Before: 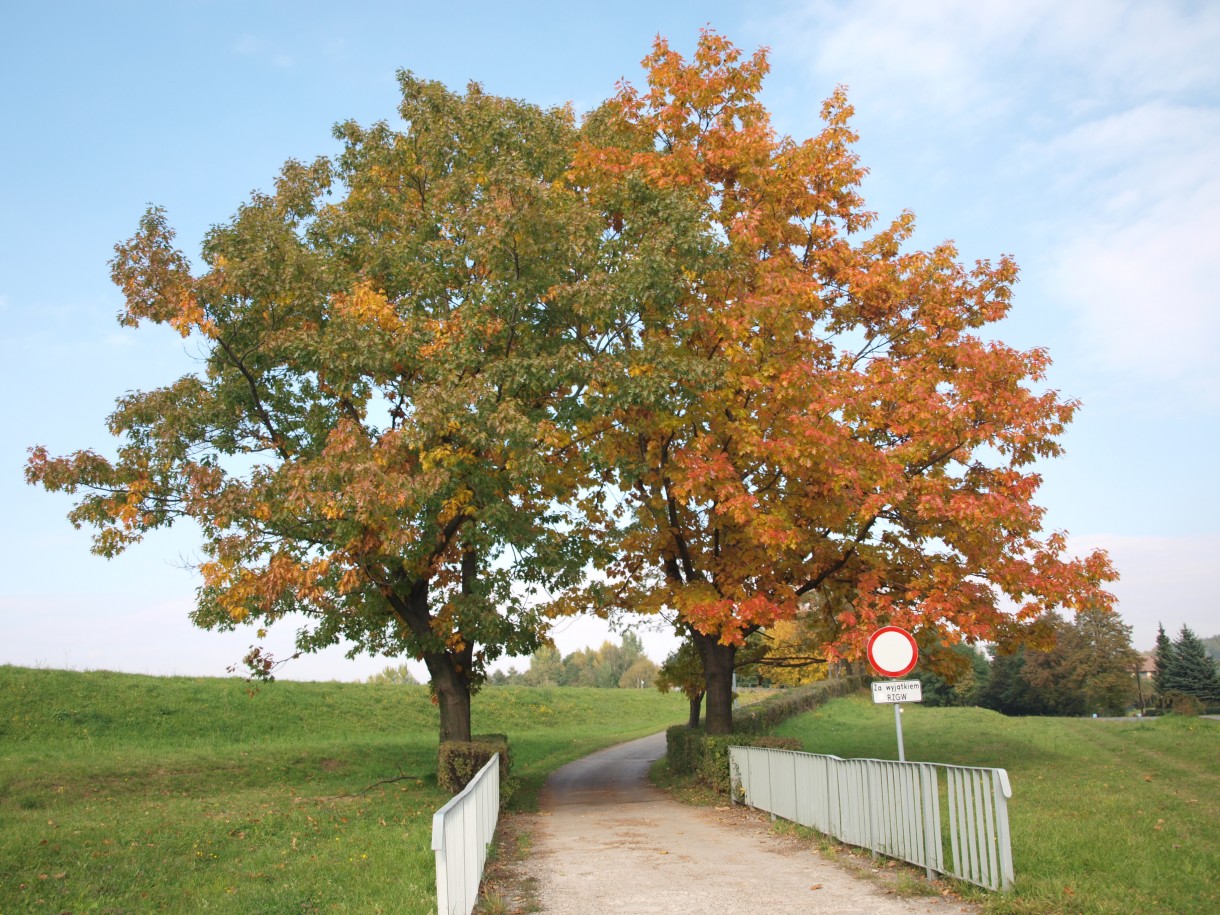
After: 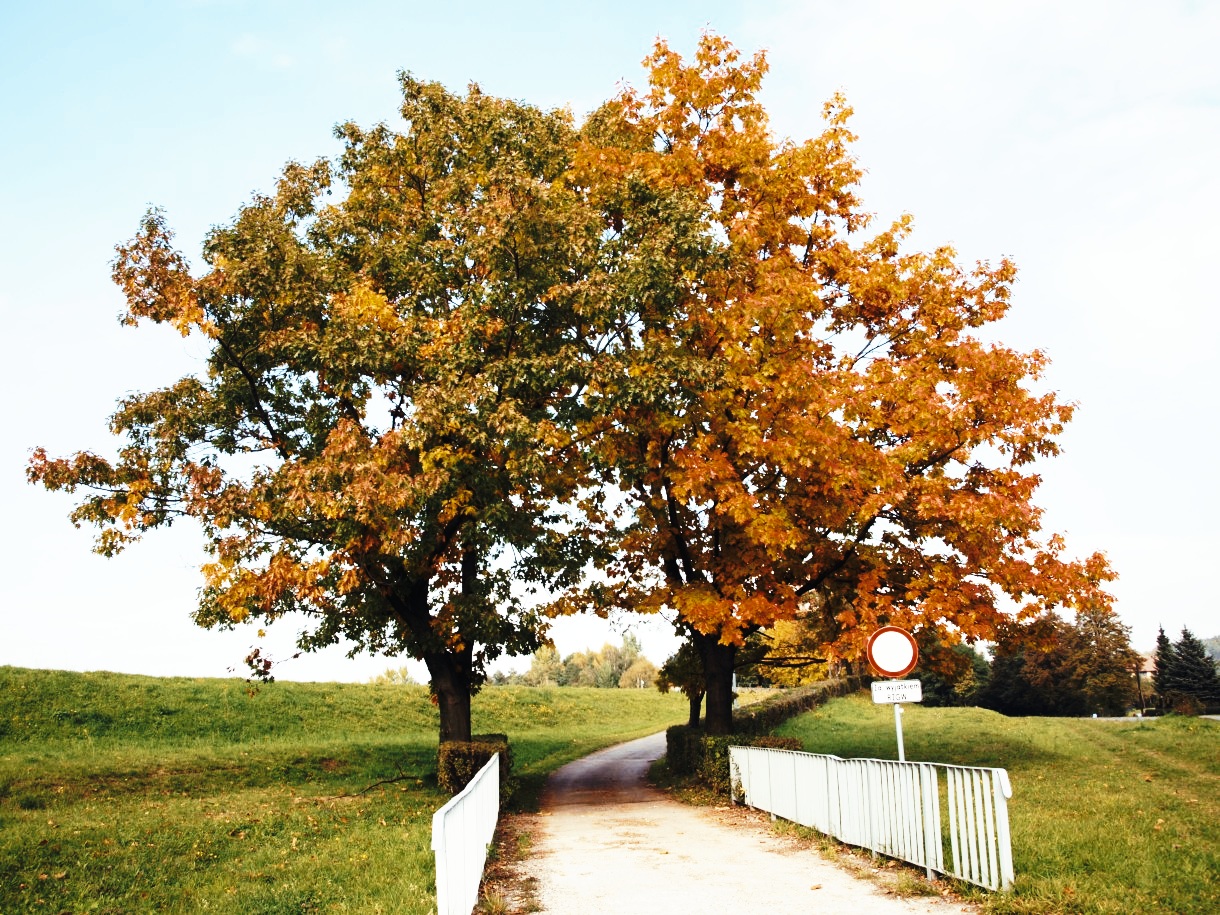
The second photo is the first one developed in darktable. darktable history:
tone curve: curves: ch0 [(0, 0) (0.003, 0.004) (0.011, 0.006) (0.025, 0.008) (0.044, 0.012) (0.069, 0.017) (0.1, 0.021) (0.136, 0.029) (0.177, 0.043) (0.224, 0.062) (0.277, 0.108) (0.335, 0.166) (0.399, 0.301) (0.468, 0.467) (0.543, 0.64) (0.623, 0.803) (0.709, 0.908) (0.801, 0.969) (0.898, 0.988) (1, 1)], preserve colors none
color look up table: target L [72.99, 79.76, 78.35, 94.2, 52.94, 50.86, 69.75, 51.93, 63.38, 48.81, 63.52, 42.63, 55.91, 33.07, 26.65, 200, 68.84, 78.85, 55.13, 56.3, 44.38, 41.45, 51.84, 49.34, 42.06, 39.91, 32.32, 7.289, 86.34, 63.57, 61.72, 47.47, 49.32, 52.6, 45.03, 39.88, 38.47, 38.08, 34.53, 31.76, 28.94, 23.05, 9.073, 53.05, 72.76, 59.12, 48.49, 44.13, 36.44], target a [-1.987, -2.08, -16.59, -3.77, -13.96, -16.55, -14.63, -19.72, -18.57, -12.79, -4.156, -14.55, -3.052, -16.21, -2.479, 0, 3.012, 4.857, 15.04, 17.96, 31.65, 26.31, 6.436, 18.94, 10.74, 17.83, 19.54, 3.009, 1.093, 20.17, 15.53, 35.41, 30.12, 3.566, 33.03, 14.67, 24.84, -1.979, 0.272, 27.78, 21.8, 0.278, 9.219, -13.09, -12.33, -15.64, -10.34, -6.169, -6.281], target b [34.99, 25.08, -3.881, 15.7, -8.466, -0.876, 22.28, 24.61, -6.425, -5.228, 21.92, 7.921, 29.51, 5.988, 15.46, 0, 40.42, 13.12, 30.1, 2.035, -2.187, 27.5, 1.889, 17.69, 25.93, 29.49, 29.34, 1.199, -2.203, -17.7, -14.87, -22.98, -14.36, -24.41, -21.54, -9.021, -11.24, -14.1, -14.49, -28.27, -21.63, -15.71, -14.12, -10.77, -18.68, -20.39, -10.25, -13.05, -4.789], num patches 49
